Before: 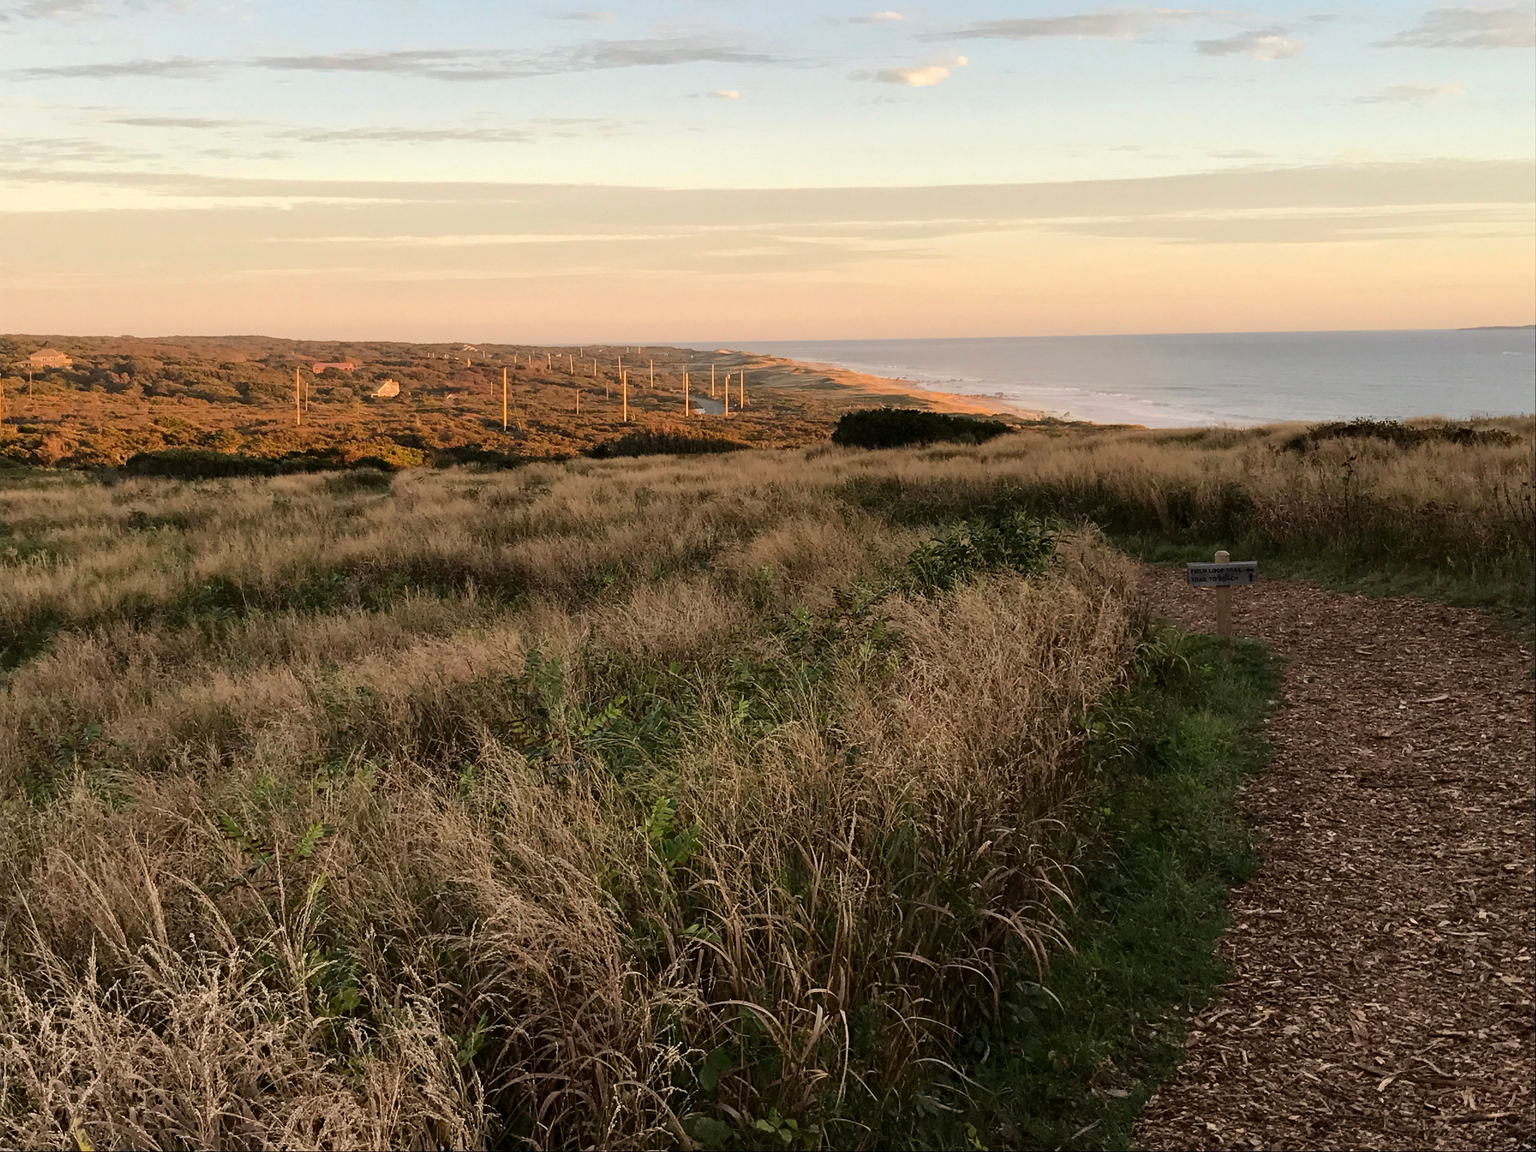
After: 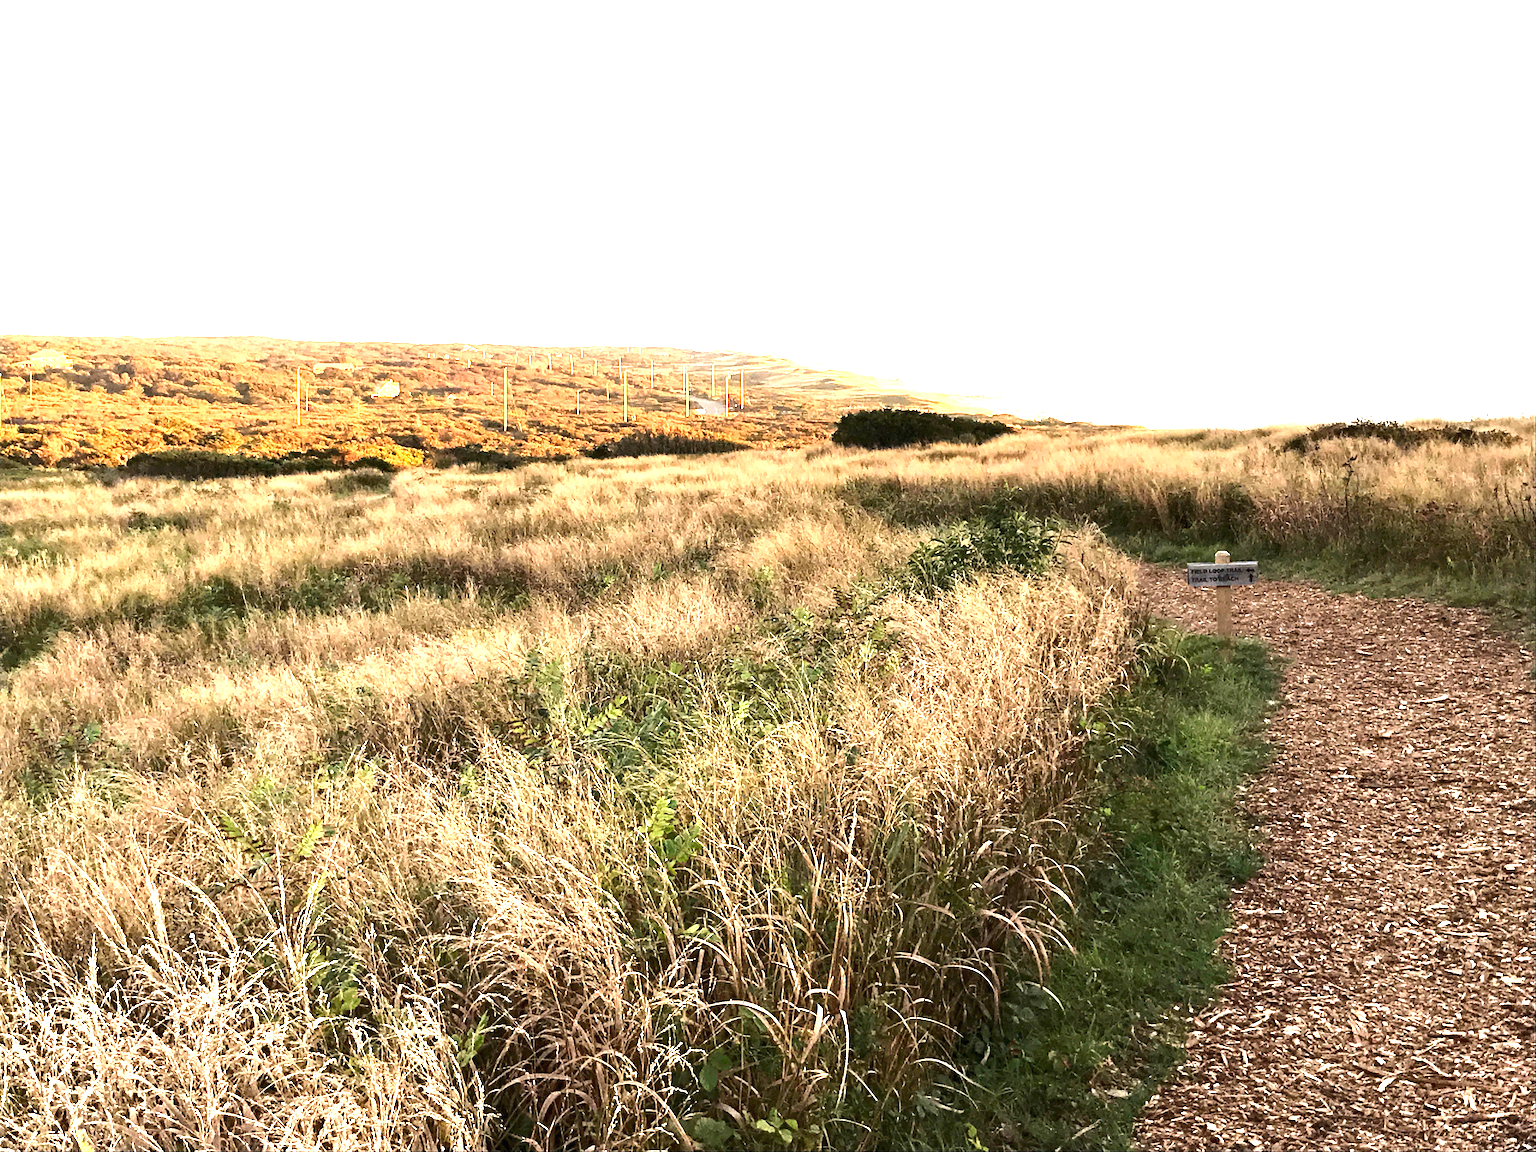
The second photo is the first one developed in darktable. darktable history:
exposure: black level correction 0, exposure 2.09 EV, compensate highlight preservation false
tone equalizer: -8 EV -0.403 EV, -7 EV -0.387 EV, -6 EV -0.298 EV, -5 EV -0.245 EV, -3 EV 0.202 EV, -2 EV 0.359 EV, -1 EV 0.365 EV, +0 EV 0.407 EV, smoothing diameter 2.19%, edges refinement/feathering 23.74, mask exposure compensation -1.57 EV, filter diffusion 5
